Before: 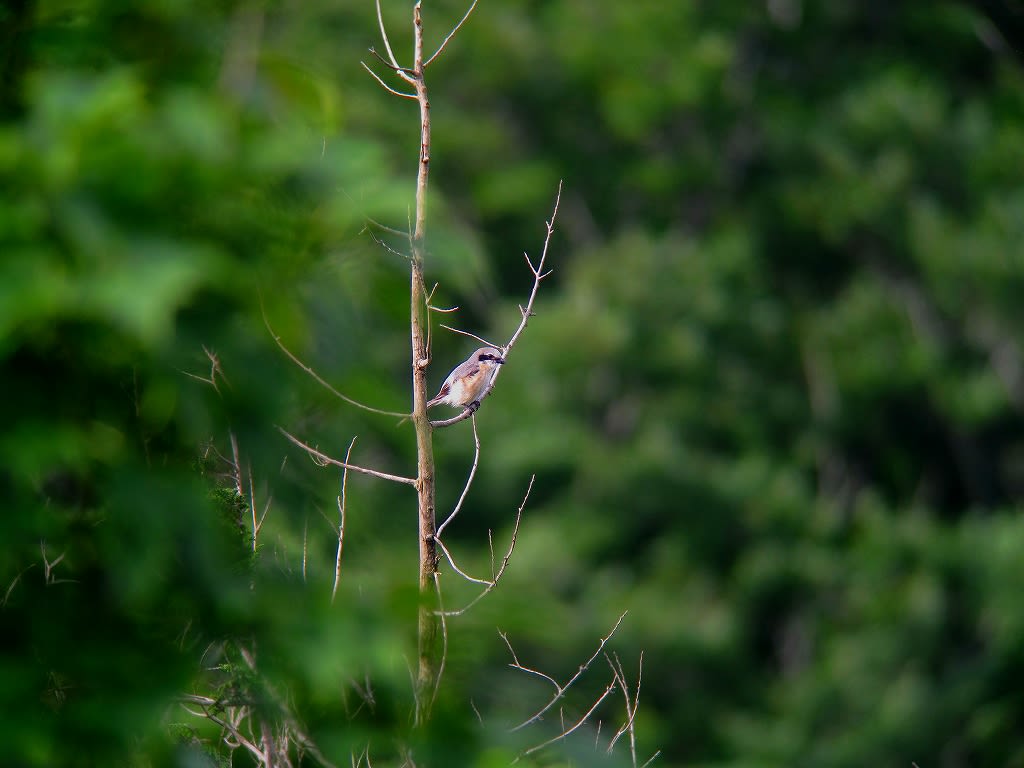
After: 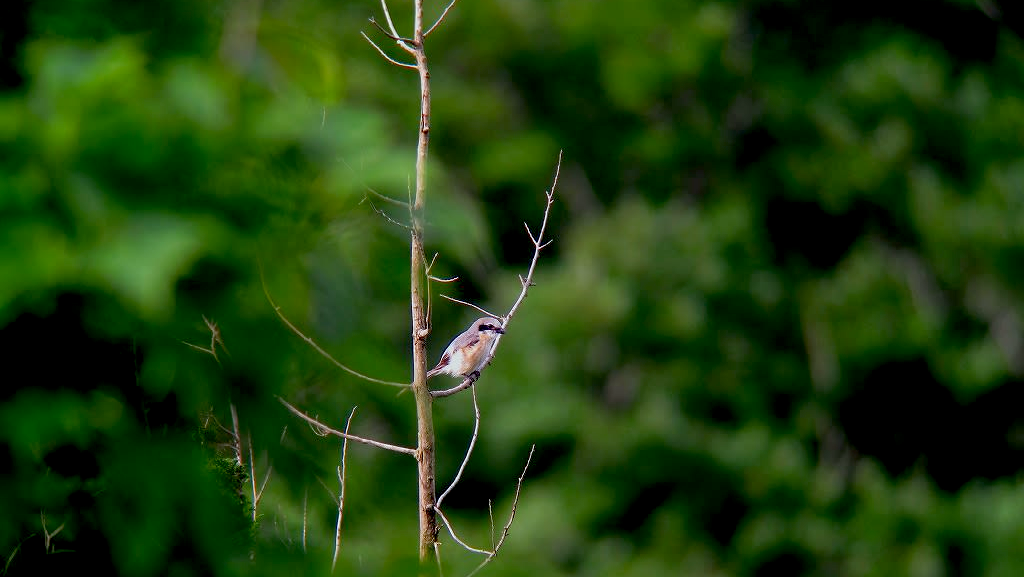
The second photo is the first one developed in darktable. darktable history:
crop: top 3.997%, bottom 20.857%
exposure: black level correction 0.013, compensate exposure bias true, compensate highlight preservation false
color correction: highlights a* -2.78, highlights b* -2.71, shadows a* 2.08, shadows b* 3.05
